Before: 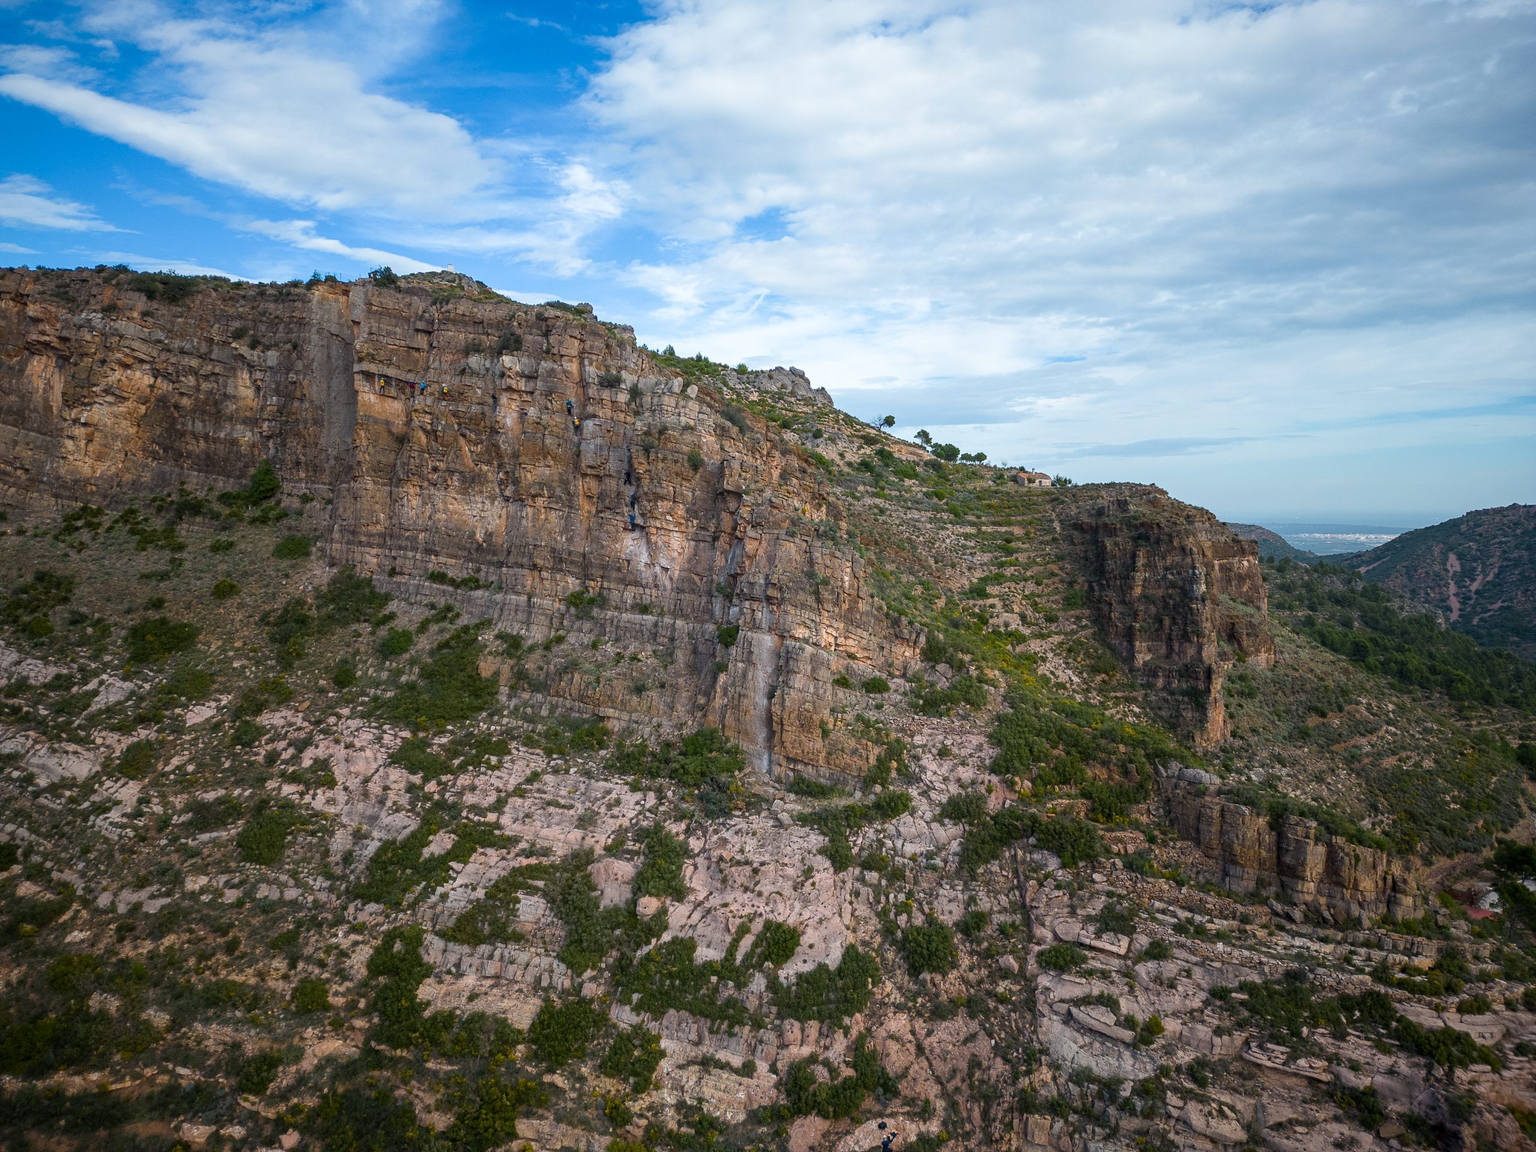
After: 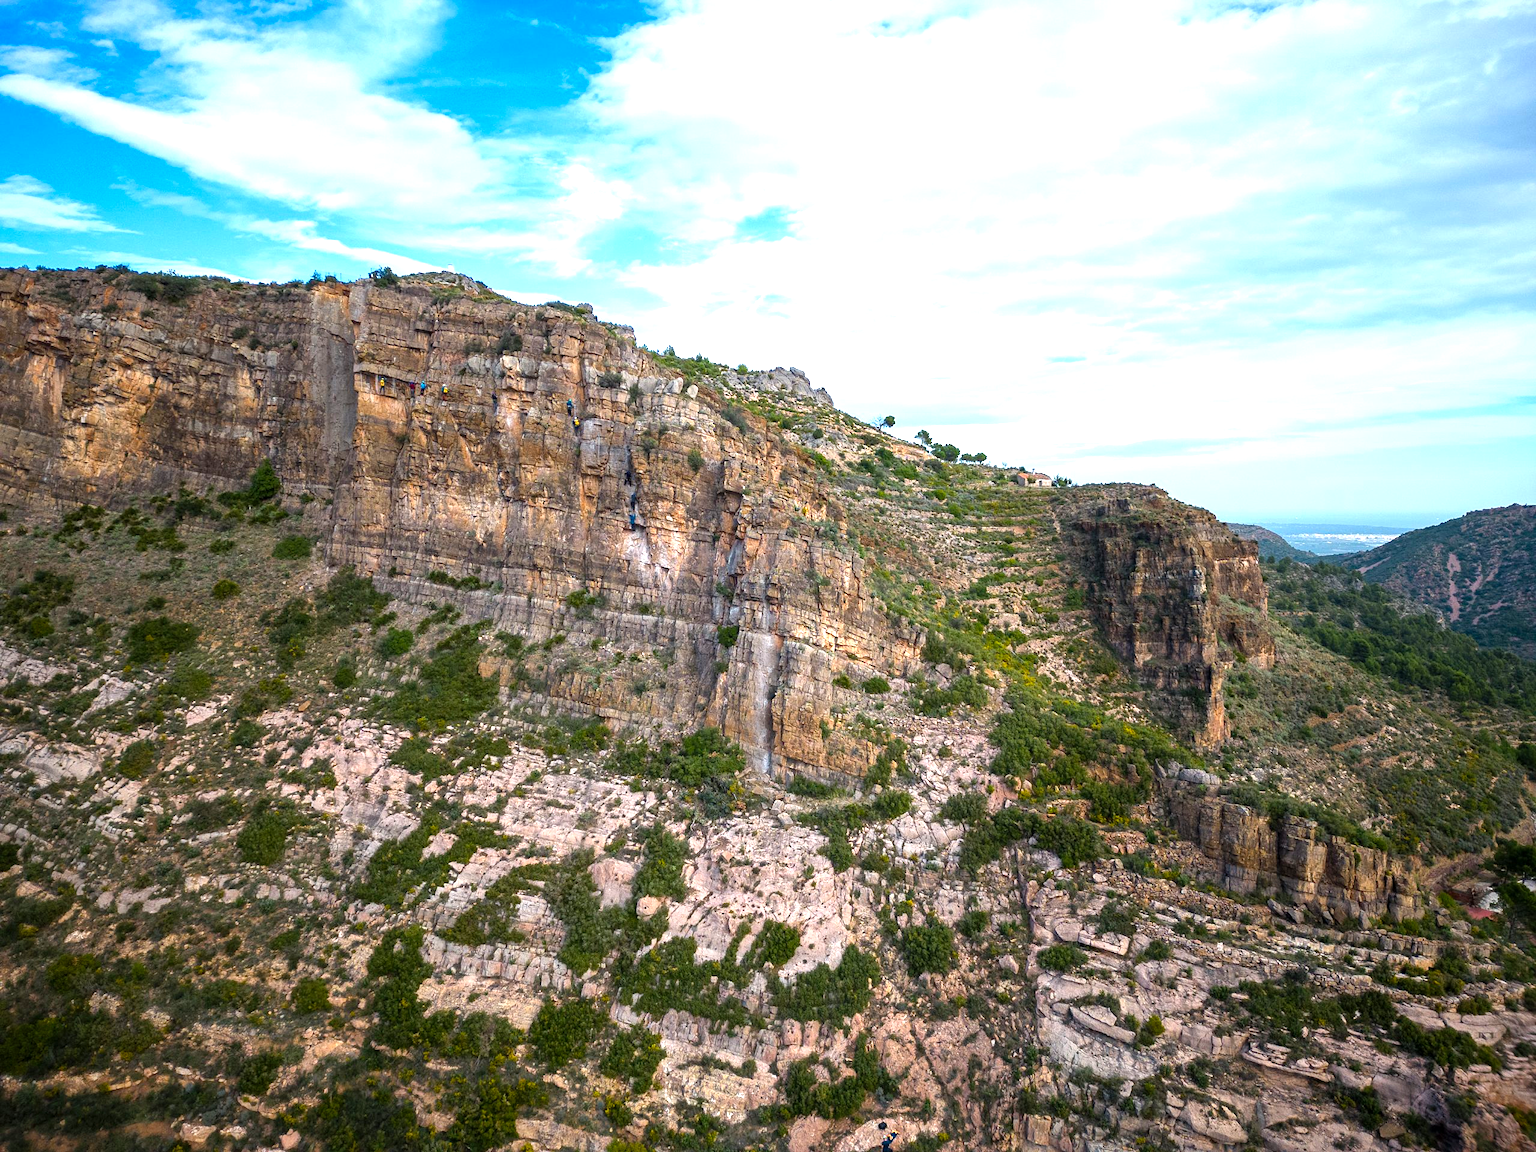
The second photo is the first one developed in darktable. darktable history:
levels: black 0.069%, levels [0, 0.374, 0.749]
exposure: compensate exposure bias true, compensate highlight preservation false
local contrast: mode bilateral grid, contrast 11, coarseness 25, detail 112%, midtone range 0.2
color balance rgb: white fulcrum 1.01 EV, perceptual saturation grading › global saturation 0.015%, global vibrance 20%
